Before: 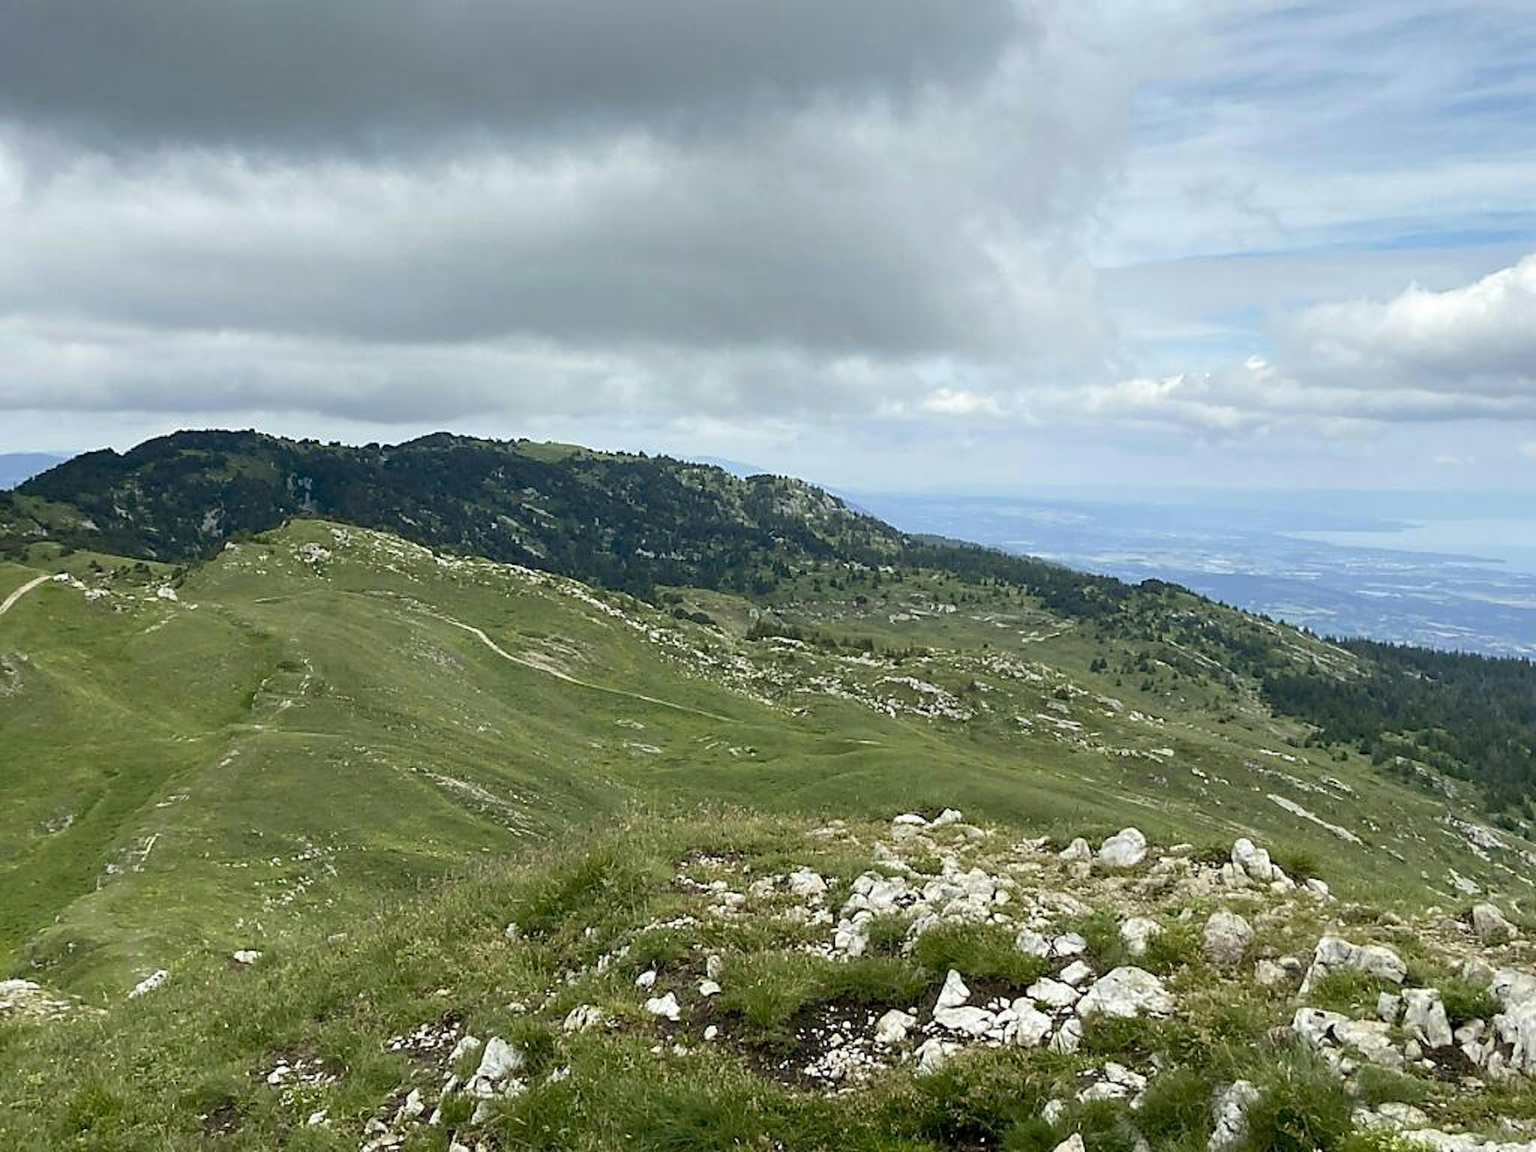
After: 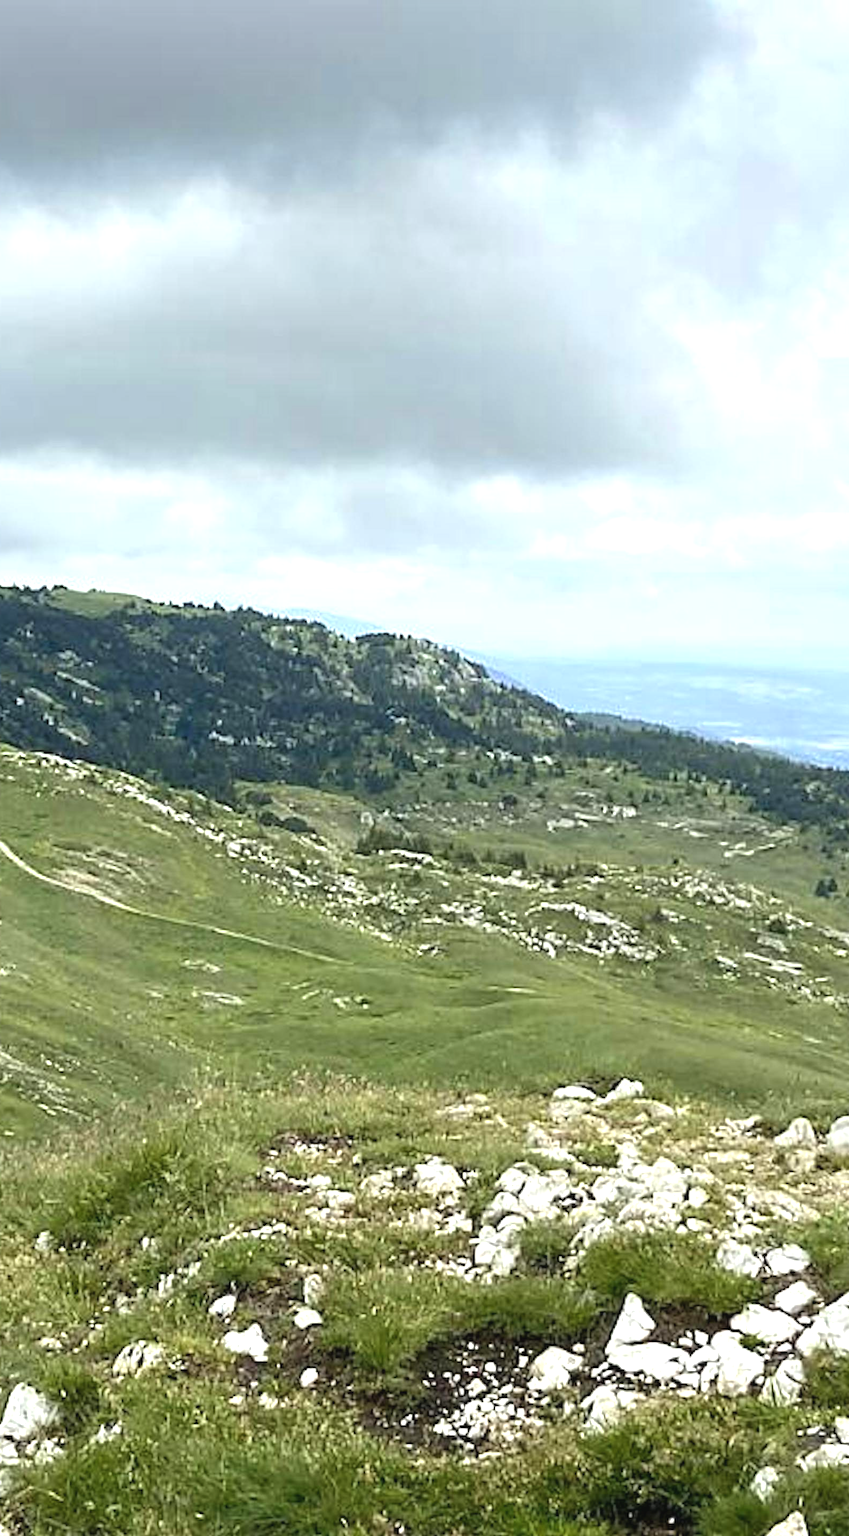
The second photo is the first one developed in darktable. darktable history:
crop: left 31.216%, right 27.315%
exposure: black level correction -0.002, exposure 0.715 EV, compensate highlight preservation false
